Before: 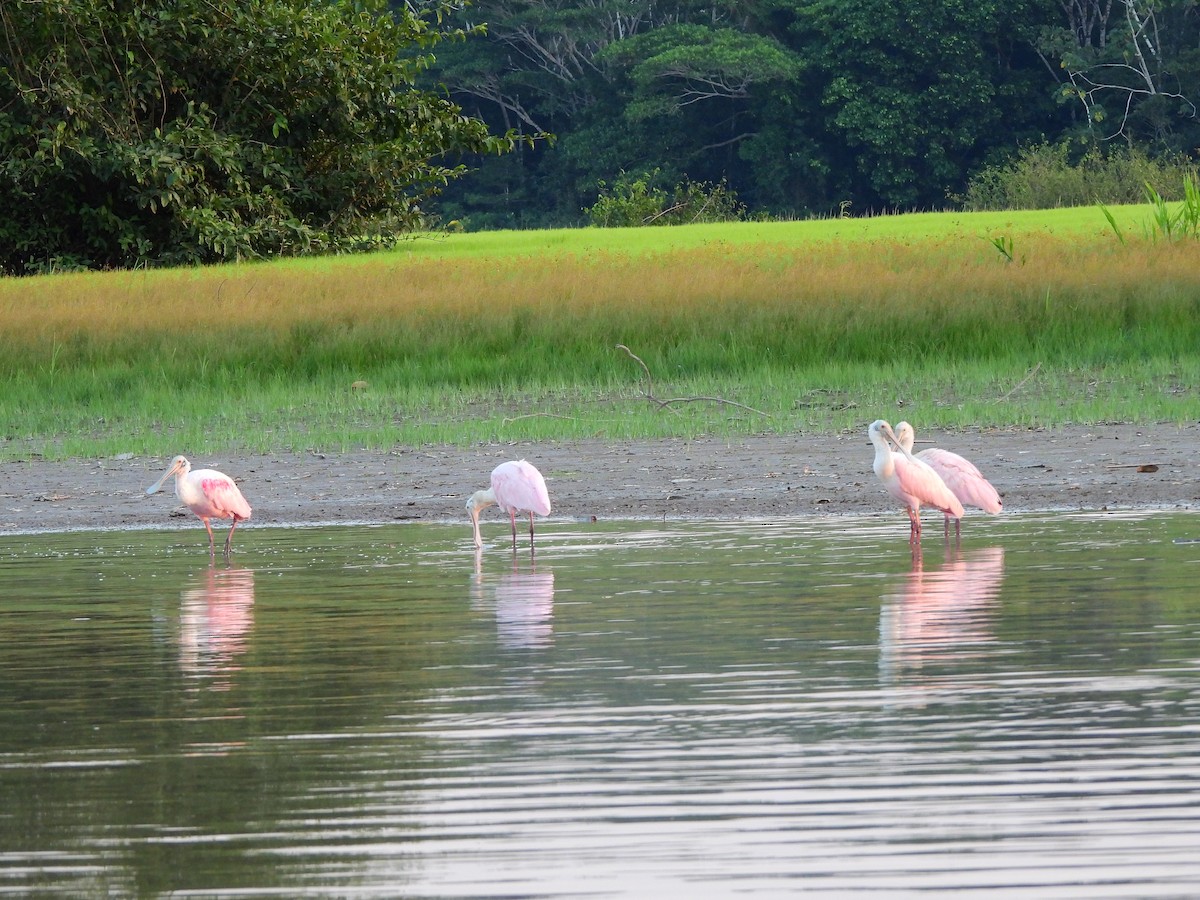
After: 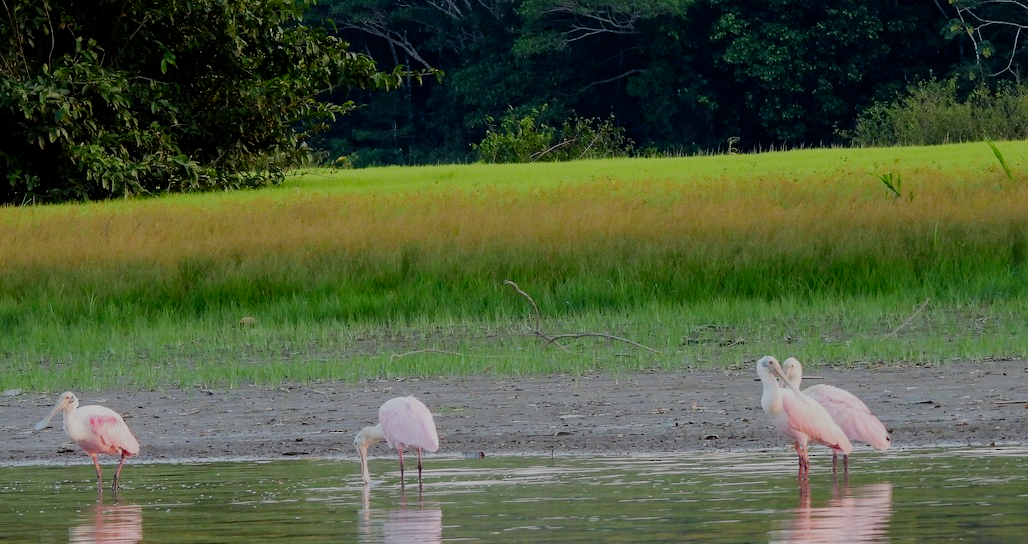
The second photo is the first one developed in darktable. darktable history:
crop and rotate: left 9.345%, top 7.22%, right 4.982%, bottom 32.331%
filmic rgb: middle gray luminance 29%, black relative exposure -10.3 EV, white relative exposure 5.5 EV, threshold 6 EV, target black luminance 0%, hardness 3.95, latitude 2.04%, contrast 1.132, highlights saturation mix 5%, shadows ↔ highlights balance 15.11%, preserve chrominance no, color science v3 (2019), use custom middle-gray values true, iterations of high-quality reconstruction 0, enable highlight reconstruction true
